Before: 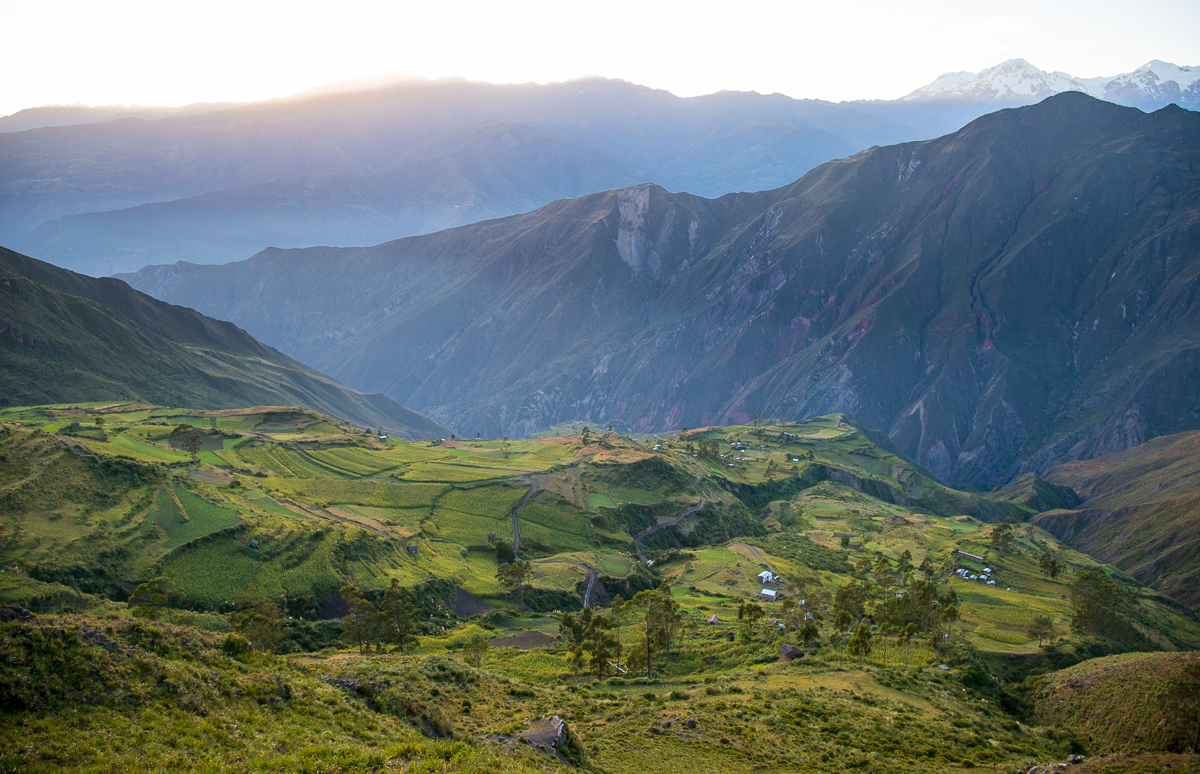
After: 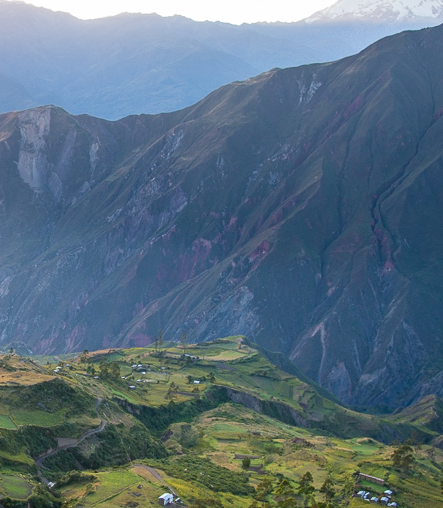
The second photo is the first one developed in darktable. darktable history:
white balance: red 1, blue 1
crop and rotate: left 49.936%, top 10.094%, right 13.136%, bottom 24.256%
